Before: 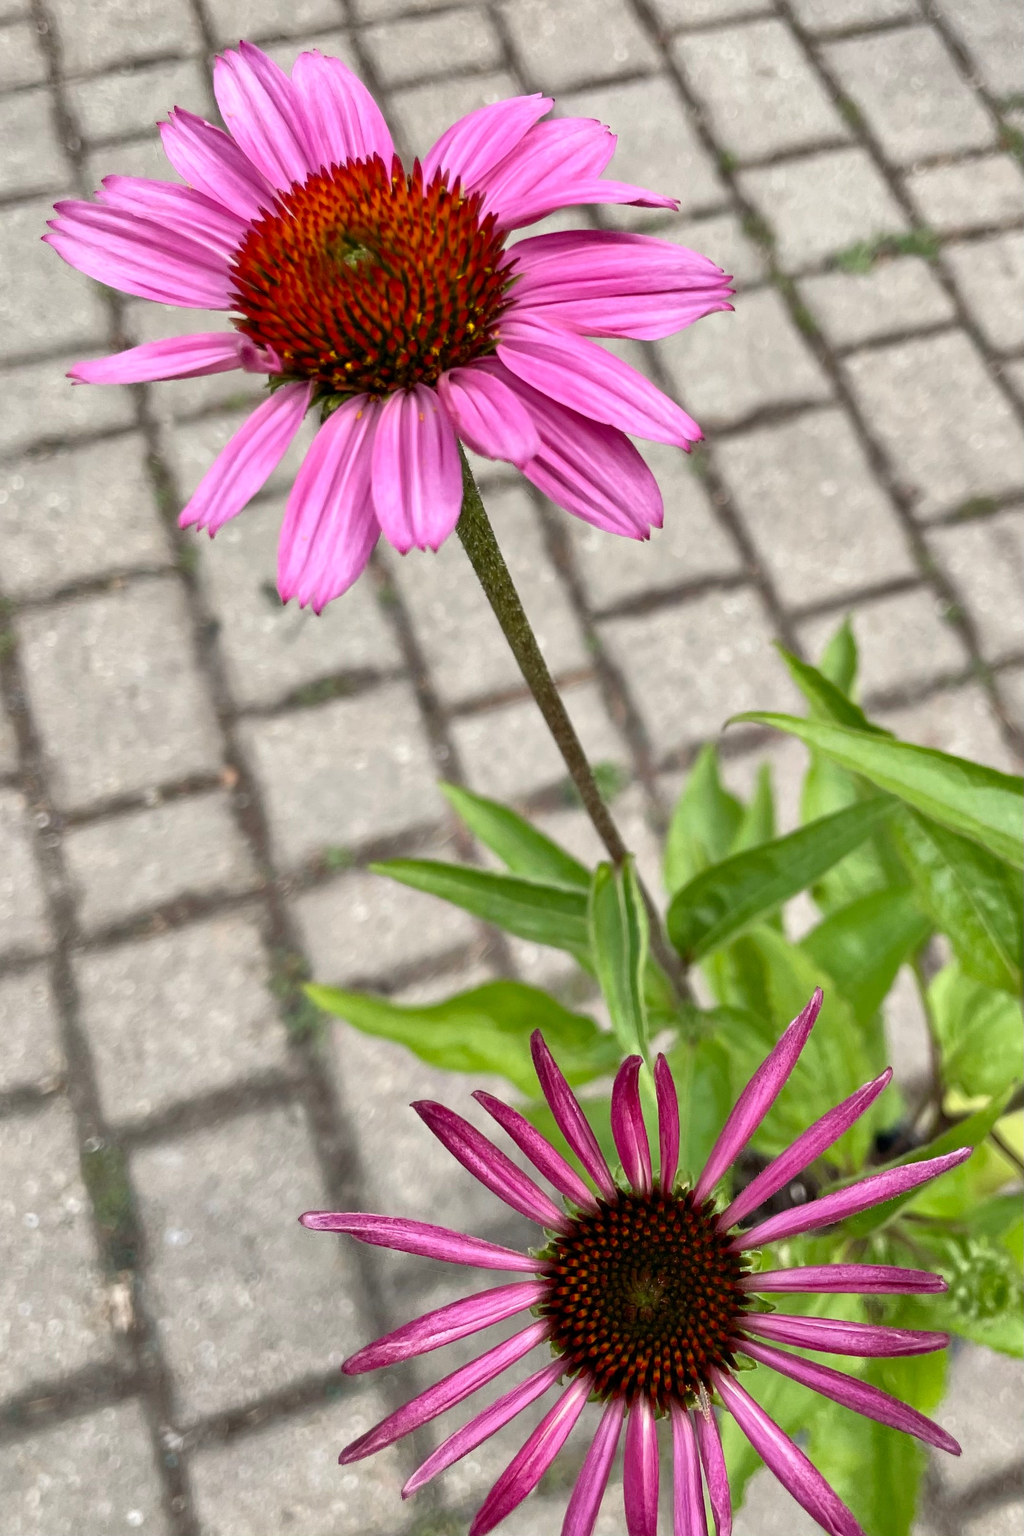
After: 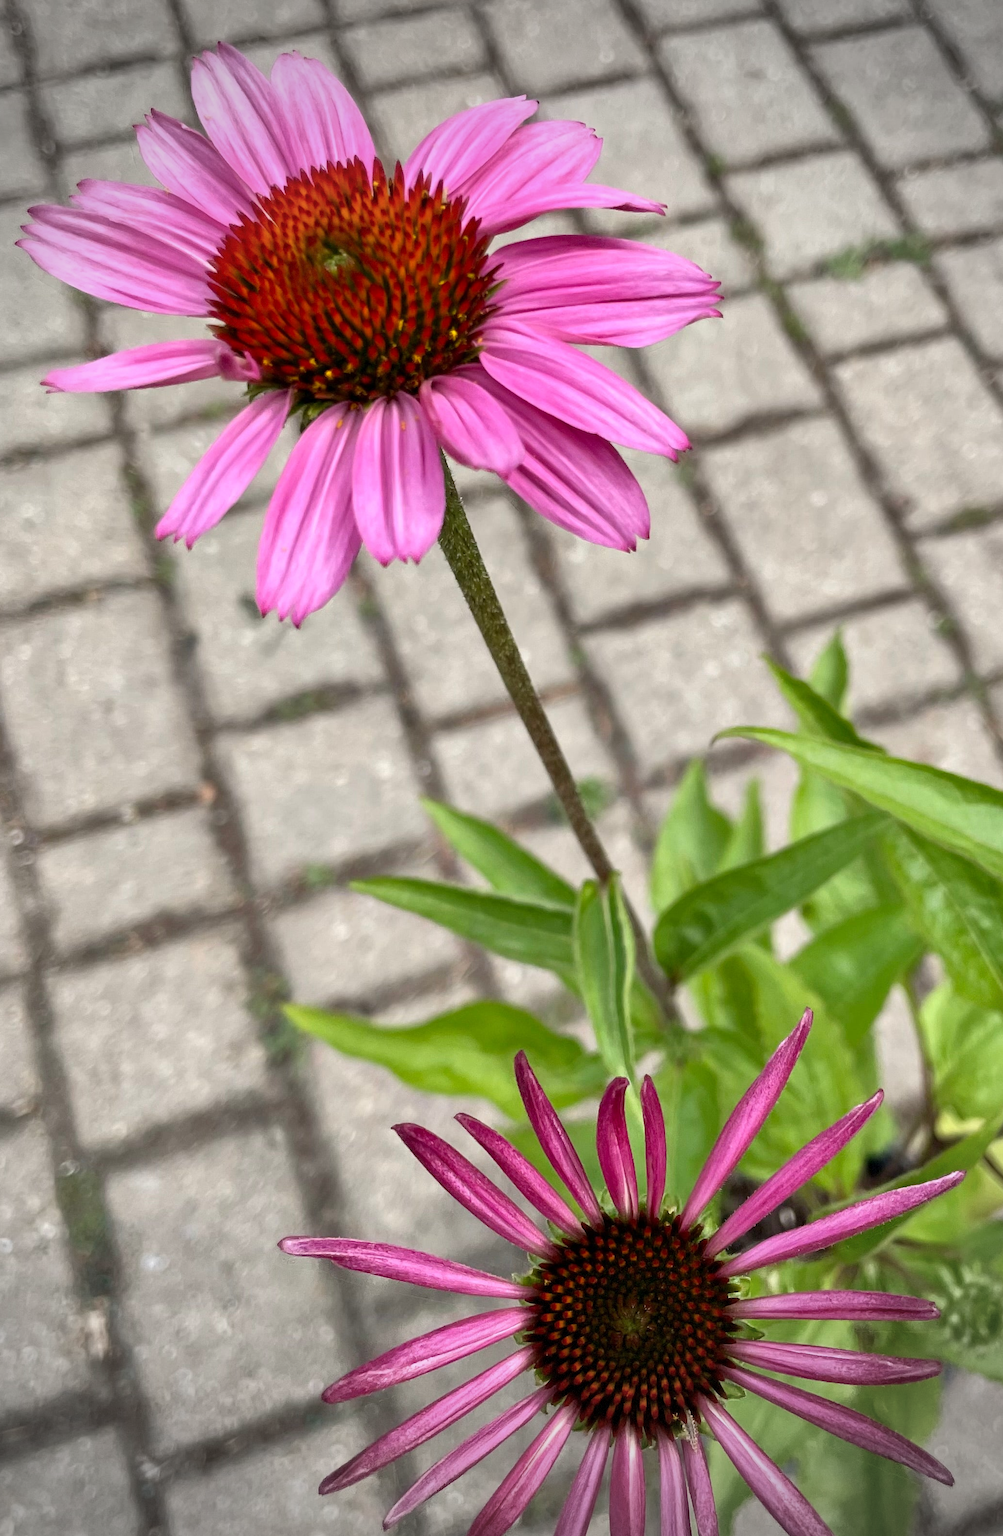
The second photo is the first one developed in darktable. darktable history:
vignetting: fall-off start 67.23%, width/height ratio 1.01, dithering 8-bit output
crop and rotate: left 2.601%, right 1.325%, bottom 2.004%
